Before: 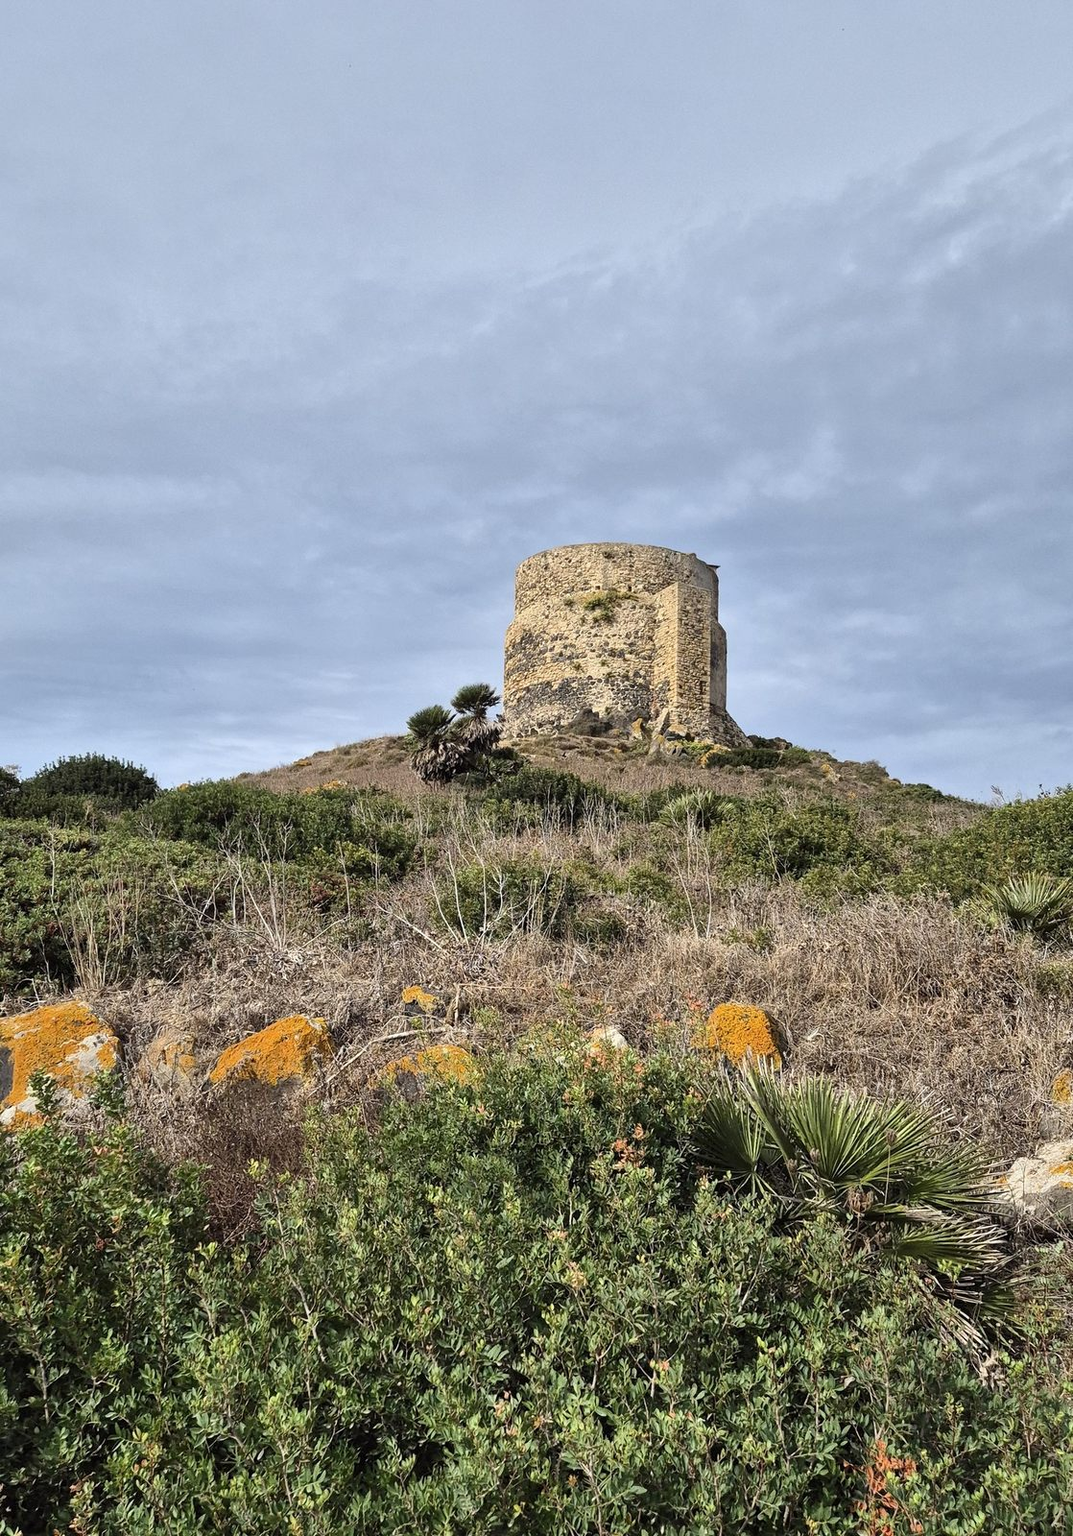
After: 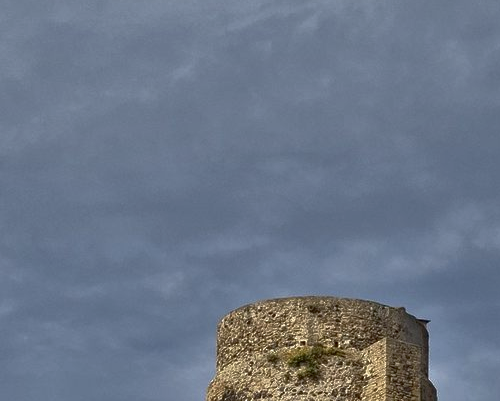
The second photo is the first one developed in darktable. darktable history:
base curve: curves: ch0 [(0, 0) (0.826, 0.587) (1, 1)]
crop: left 28.64%, top 16.832%, right 26.637%, bottom 58.055%
tone equalizer: -8 EV 1 EV, -7 EV 1 EV, -6 EV 1 EV, -5 EV 1 EV, -4 EV 1 EV, -3 EV 0.75 EV, -2 EV 0.5 EV, -1 EV 0.25 EV
contrast brightness saturation: contrast 0.07, brightness -0.14, saturation 0.11
